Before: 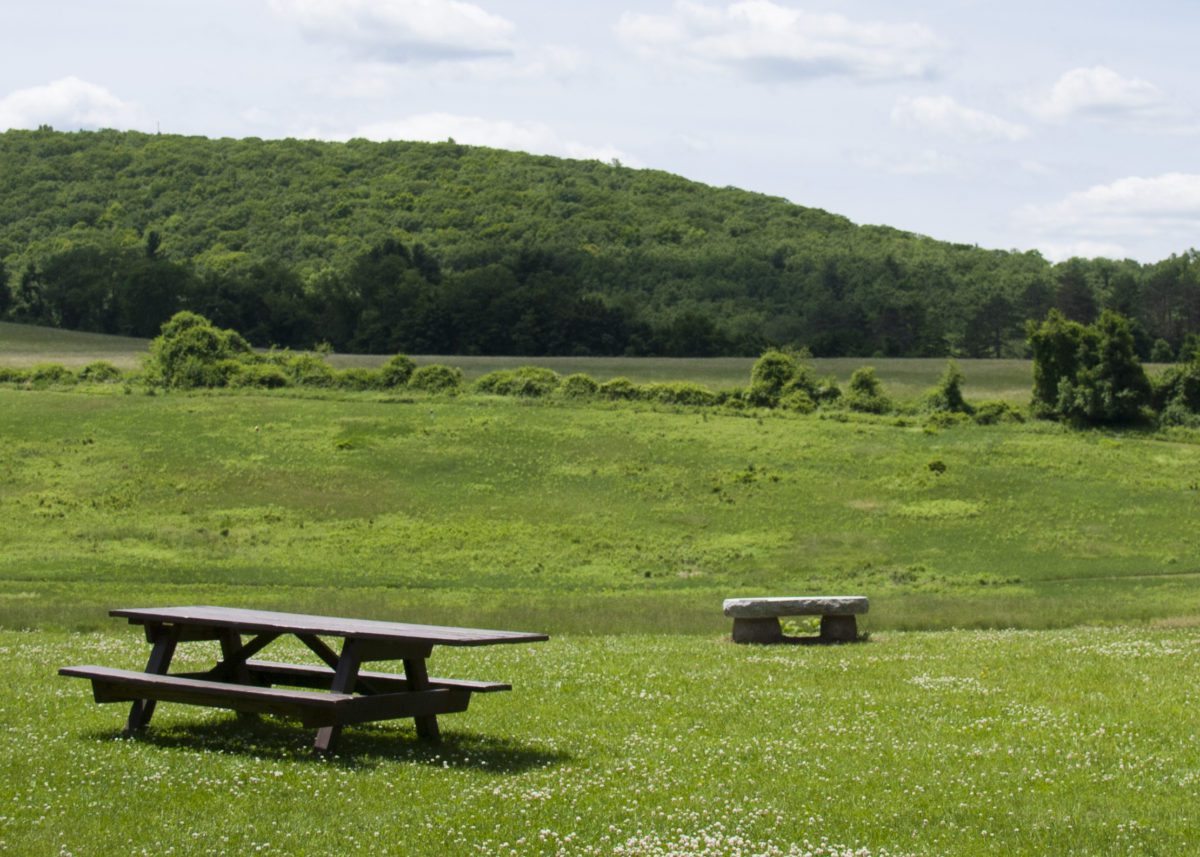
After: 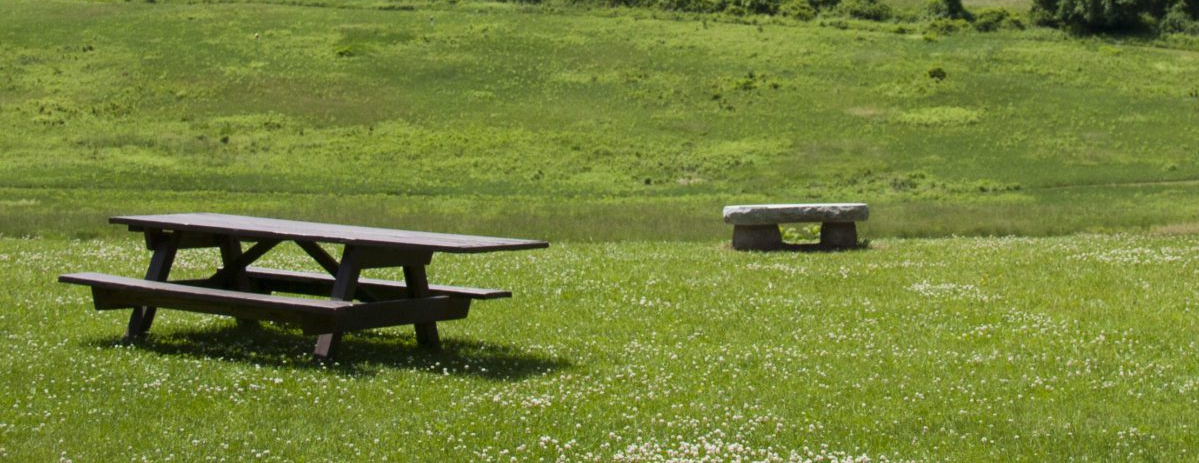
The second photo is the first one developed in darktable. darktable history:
crop and rotate: top 45.947%, right 0.026%
